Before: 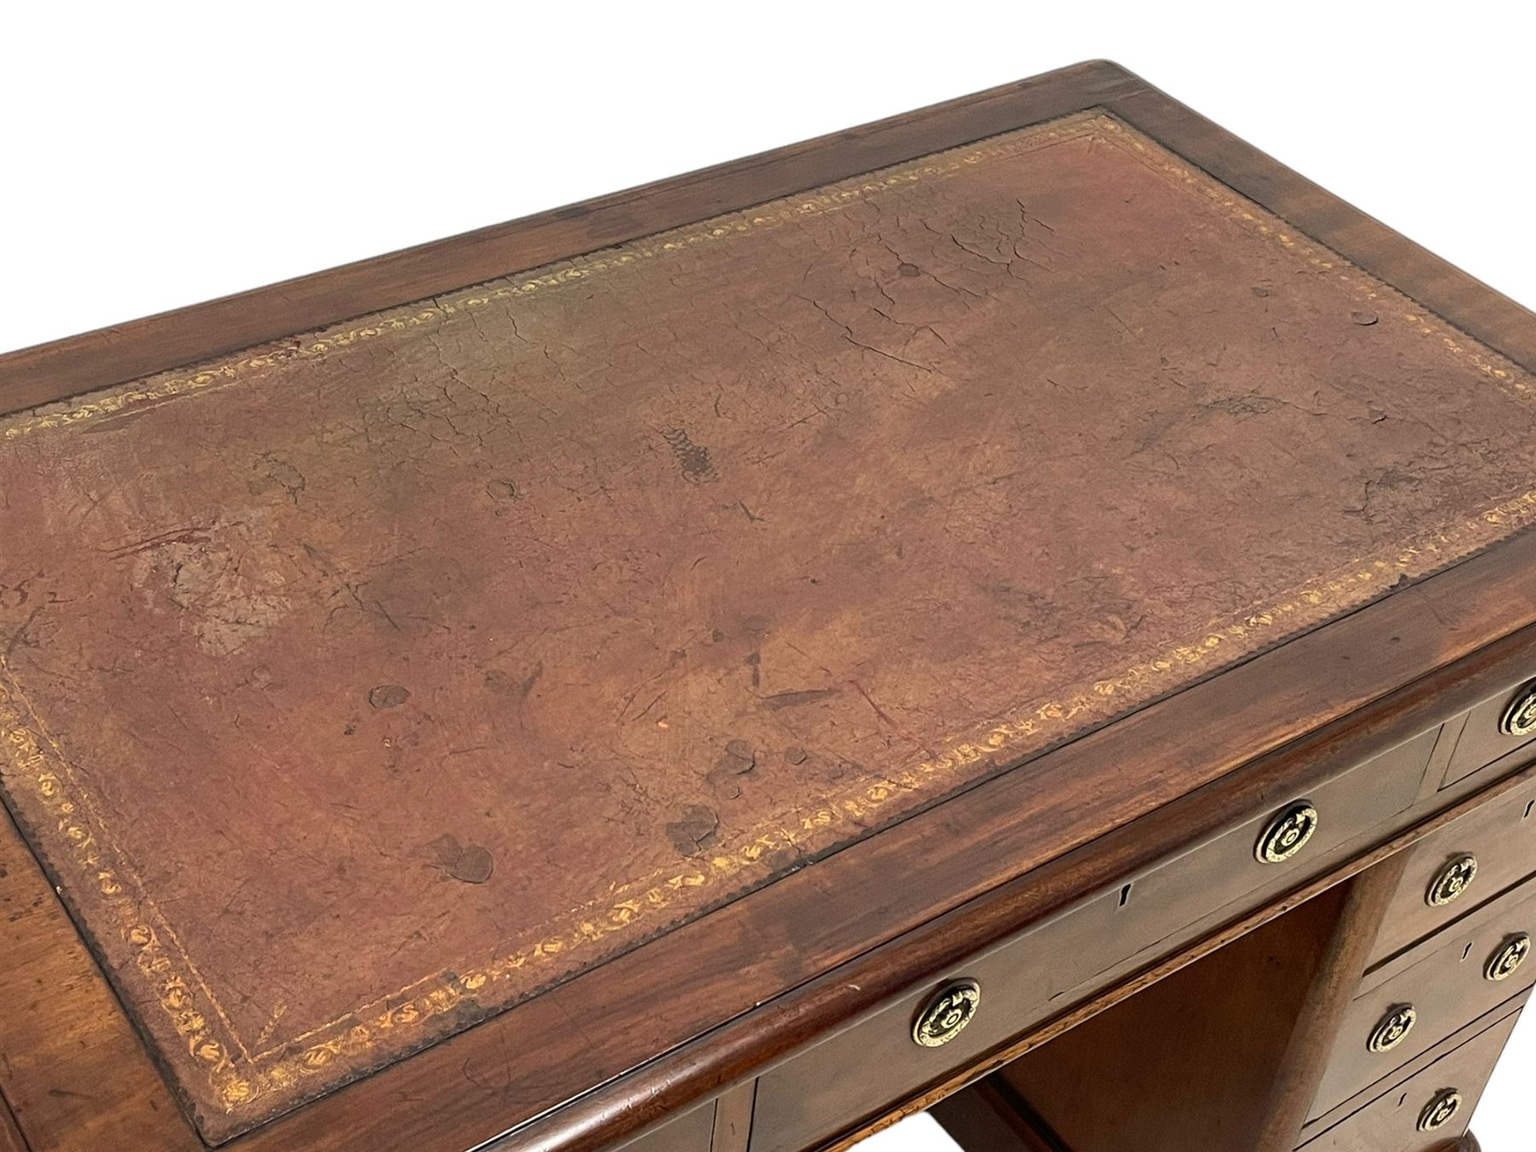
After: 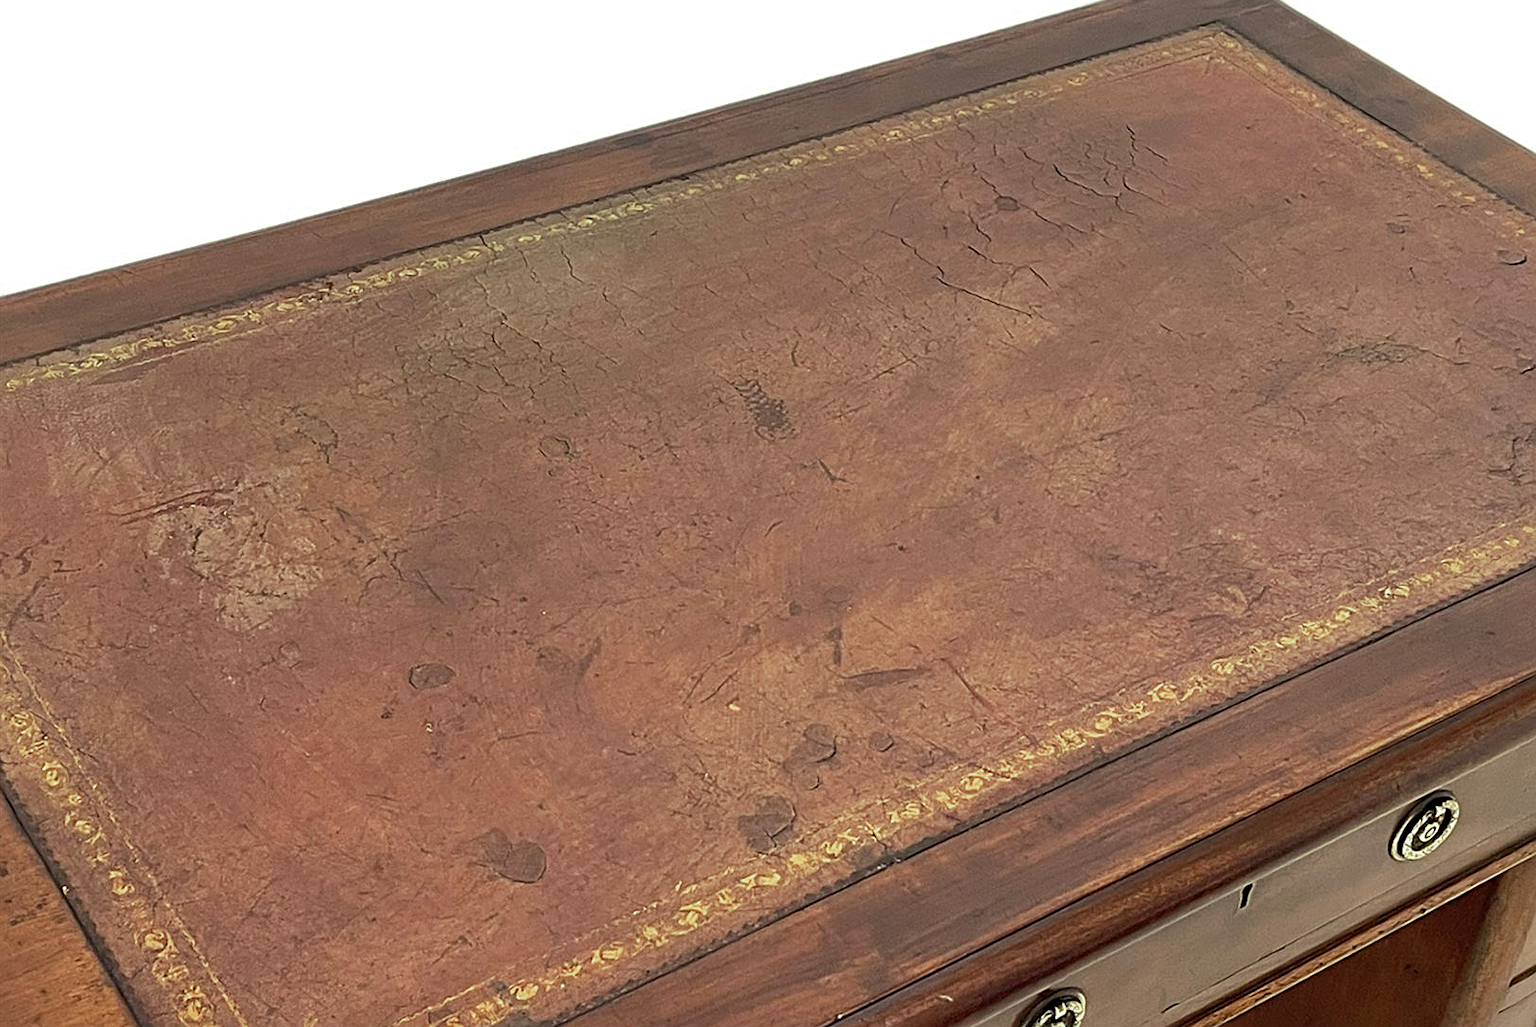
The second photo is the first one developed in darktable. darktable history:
shadows and highlights: shadows 40, highlights -60
crop: top 7.49%, right 9.717%, bottom 11.943%
split-toning: shadows › hue 290.82°, shadows › saturation 0.34, highlights › saturation 0.38, balance 0, compress 50%
sharpen: on, module defaults
